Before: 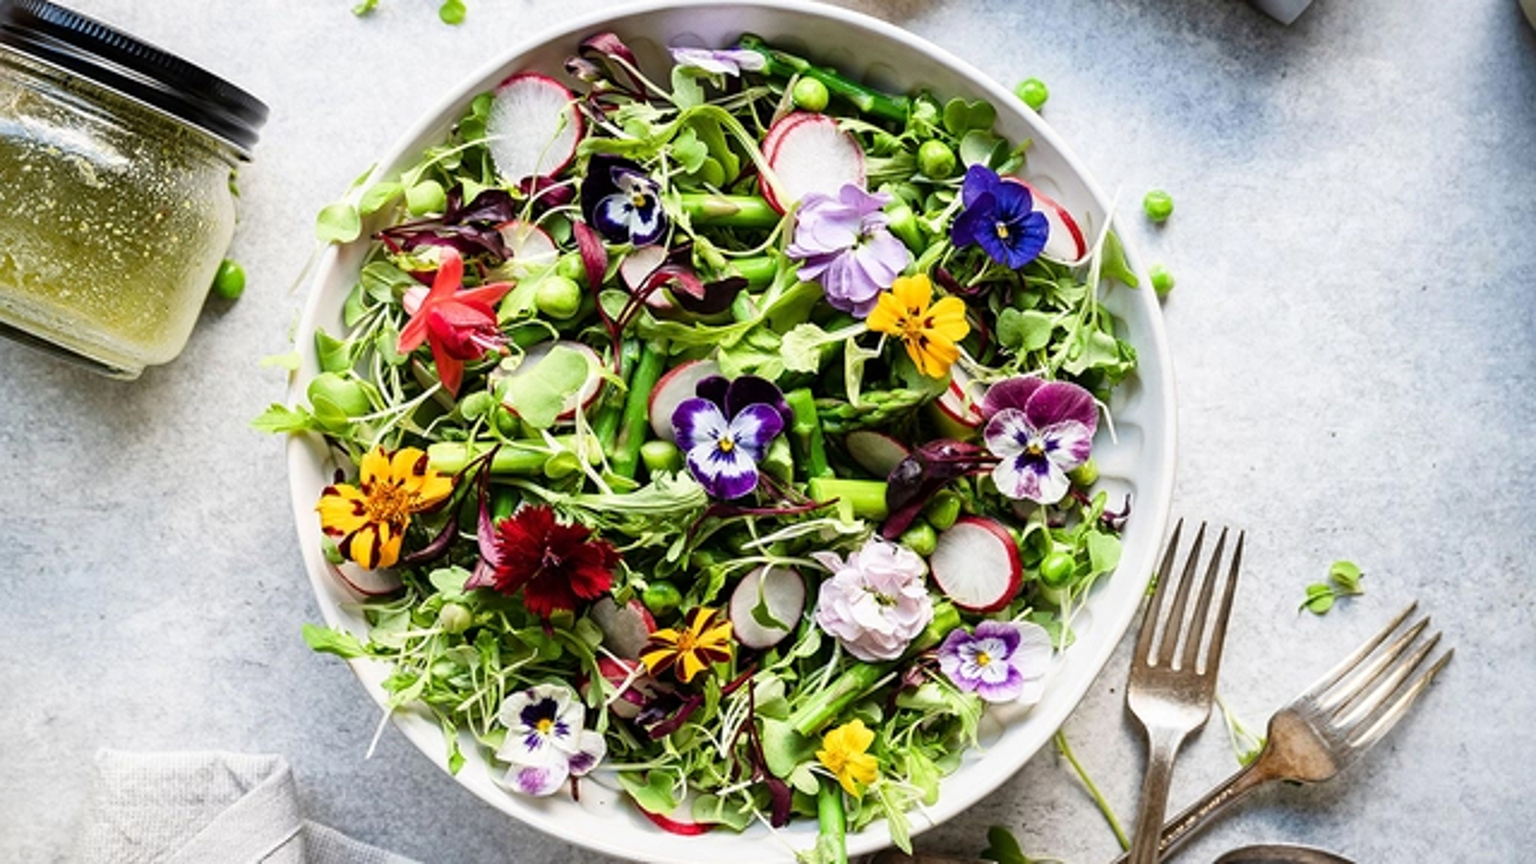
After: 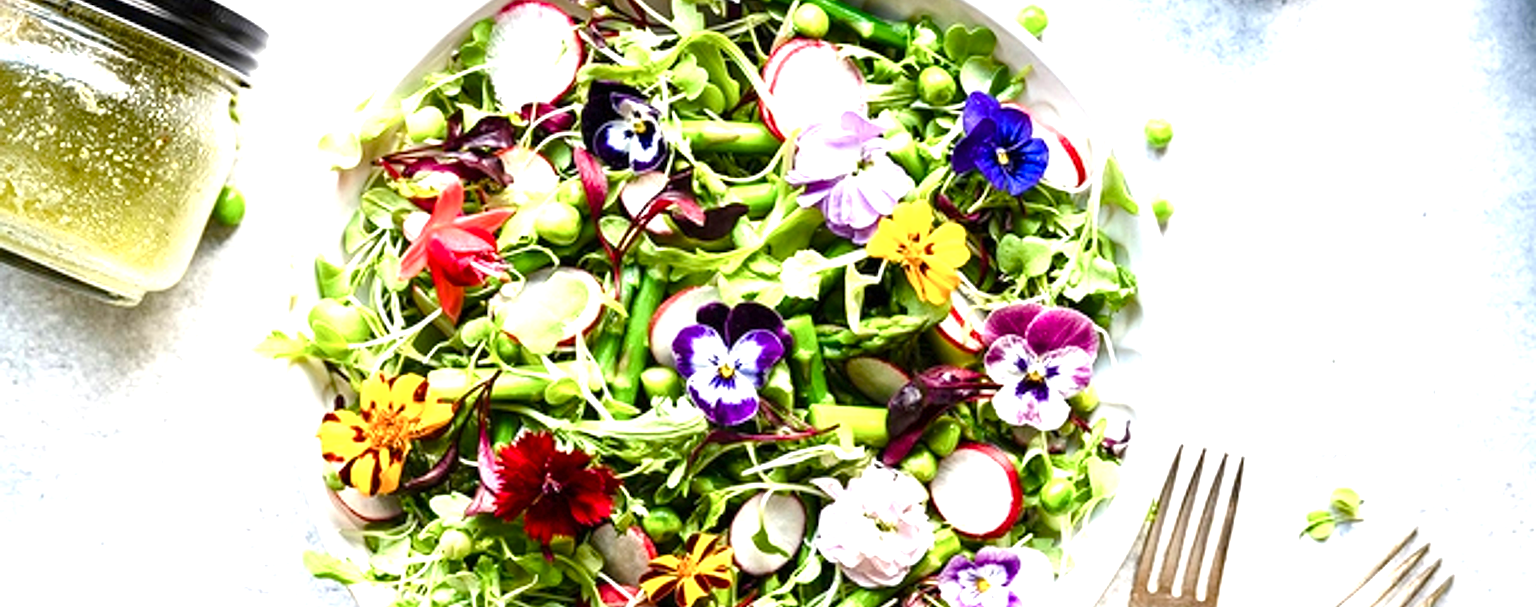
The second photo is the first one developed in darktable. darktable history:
crop and rotate: top 8.592%, bottom 21.064%
exposure: exposure 1.092 EV, compensate exposure bias true, compensate highlight preservation false
color balance rgb: perceptual saturation grading › global saturation 20%, perceptual saturation grading › highlights -25.097%, perceptual saturation grading › shadows 25.971%
